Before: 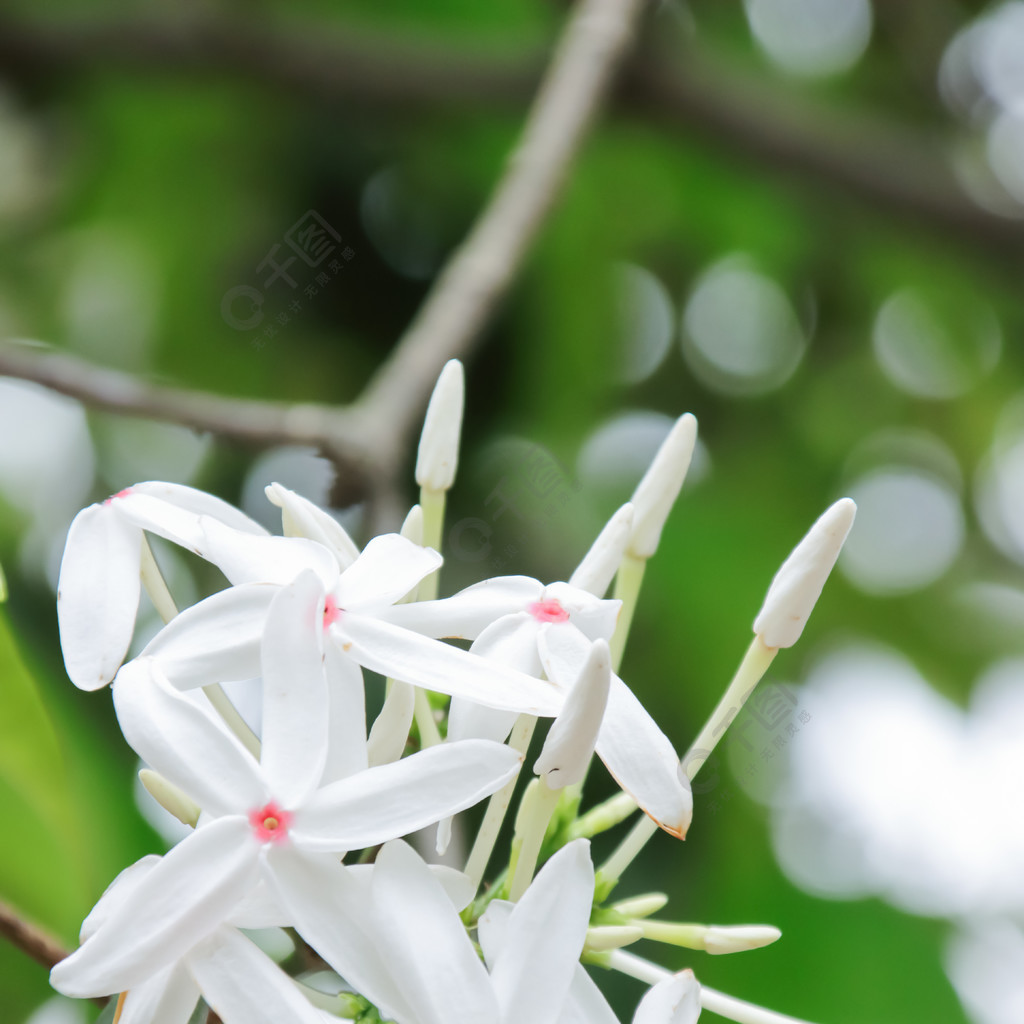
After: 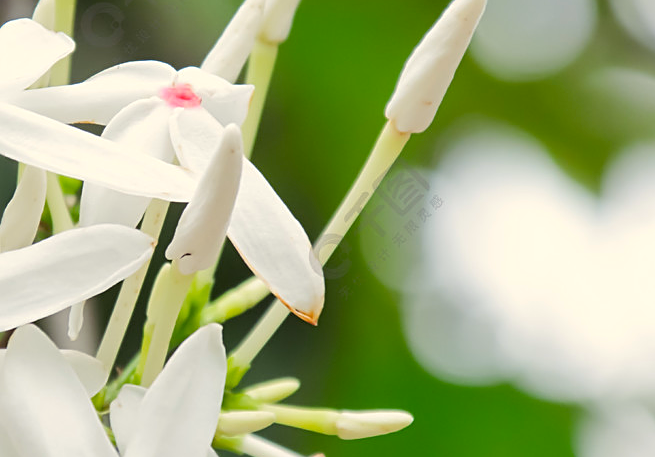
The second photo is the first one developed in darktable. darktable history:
crop and rotate: left 35.952%, top 50.344%, bottom 4.984%
sharpen: on, module defaults
color balance rgb: shadows lift › chroma 6.242%, shadows lift › hue 303.25°, highlights gain › chroma 3.046%, highlights gain › hue 78.78°, perceptual saturation grading › global saturation 25.372%
